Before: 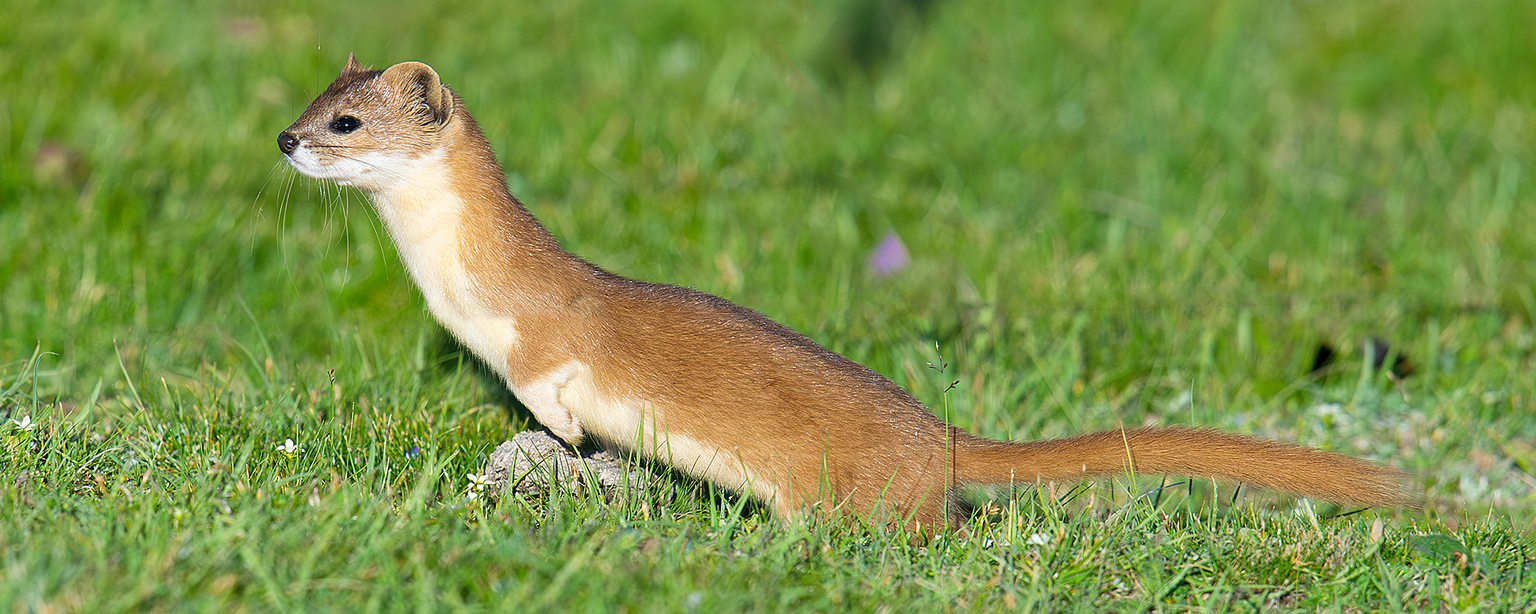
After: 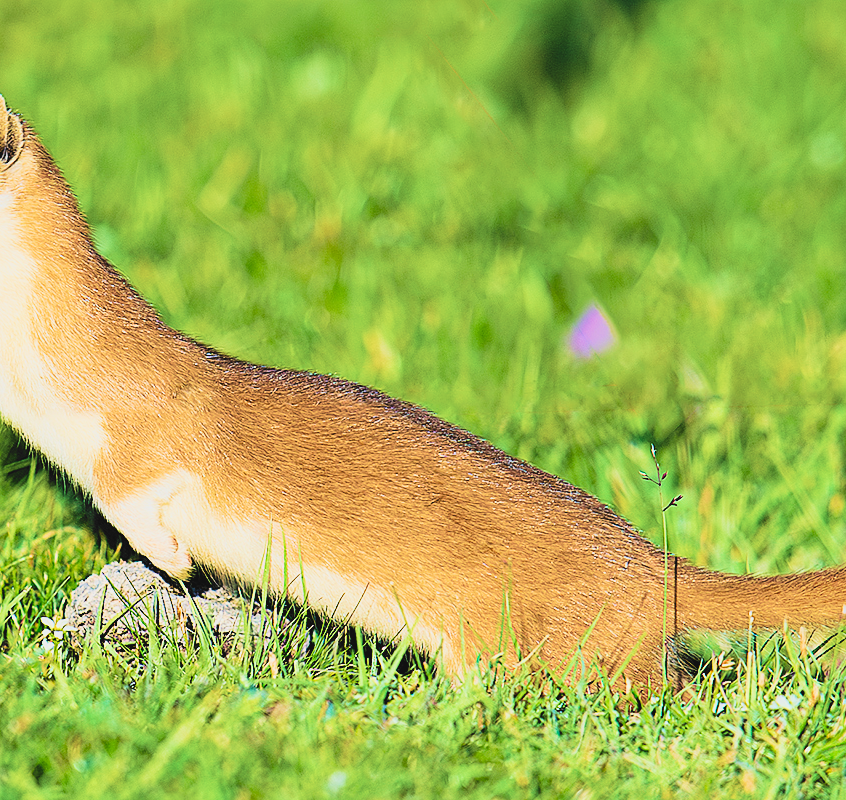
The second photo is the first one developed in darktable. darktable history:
crop: left 28.362%, right 29.337%
sharpen: amount 0.208
filmic rgb: black relative exposure -5.06 EV, white relative exposure 3.99 EV, threshold 5.94 EV, hardness 2.89, contrast 1.301, highlights saturation mix -29.3%, color science v6 (2022), enable highlight reconstruction true
velvia: strength 74.9%
color zones: curves: ch0 [(0, 0.5) (0.143, 0.5) (0.286, 0.5) (0.429, 0.5) (0.571, 0.5) (0.714, 0.476) (0.857, 0.5) (1, 0.5)]; ch2 [(0, 0.5) (0.143, 0.5) (0.286, 0.5) (0.429, 0.5) (0.571, 0.5) (0.714, 0.487) (0.857, 0.5) (1, 0.5)]
tone curve: curves: ch0 [(0, 0.049) (0.175, 0.178) (0.466, 0.498) (0.715, 0.767) (0.819, 0.851) (1, 0.961)]; ch1 [(0, 0) (0.437, 0.398) (0.476, 0.466) (0.505, 0.505) (0.534, 0.544) (0.595, 0.608) (0.641, 0.643) (1, 1)]; ch2 [(0, 0) (0.359, 0.379) (0.437, 0.44) (0.489, 0.495) (0.518, 0.537) (0.579, 0.579) (1, 1)], preserve colors none
exposure: exposure 0.495 EV, compensate highlight preservation false
